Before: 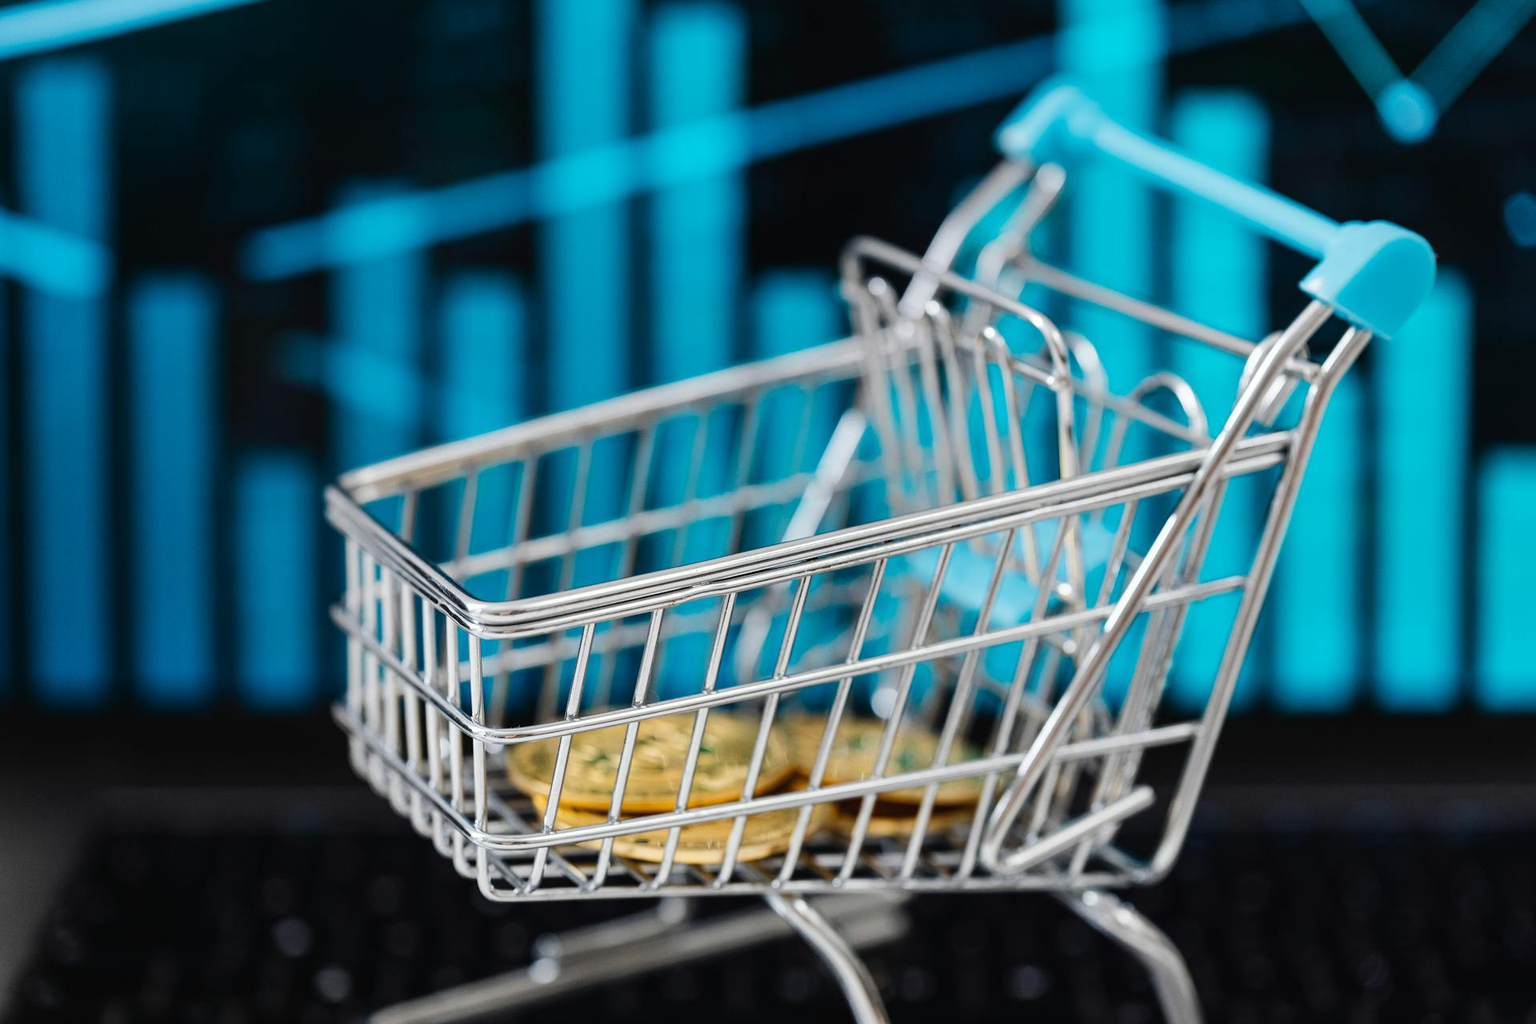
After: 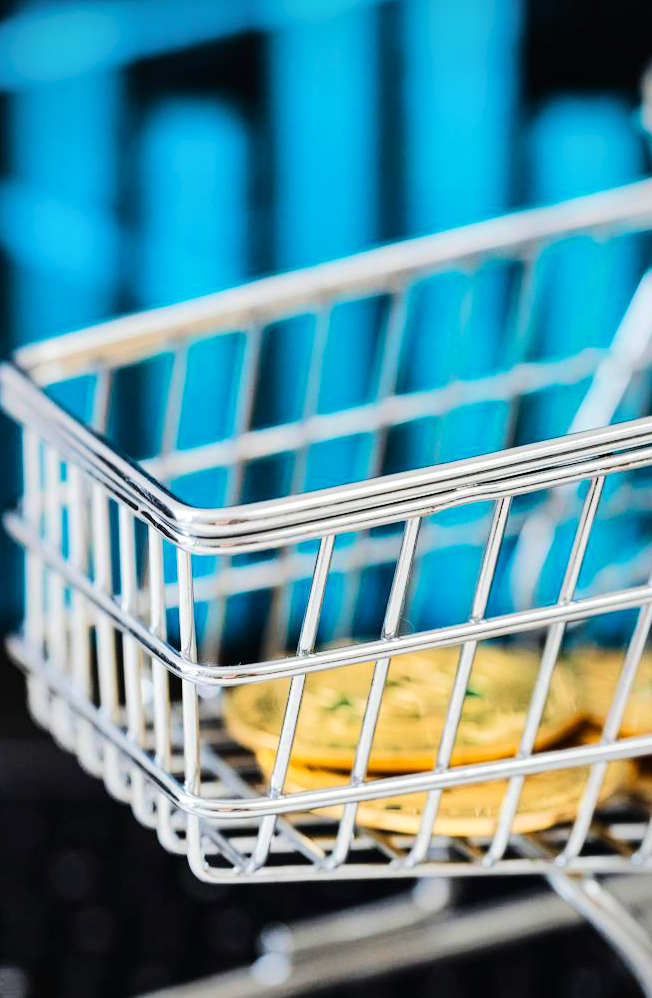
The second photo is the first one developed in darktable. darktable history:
vignetting: saturation -0.035, unbound false
tone equalizer: -7 EV 0.143 EV, -6 EV 0.567 EV, -5 EV 1.12 EV, -4 EV 1.34 EV, -3 EV 1.13 EV, -2 EV 0.6 EV, -1 EV 0.156 EV, edges refinement/feathering 500, mask exposure compensation -1.57 EV, preserve details no
crop and rotate: left 21.312%, top 19.066%, right 44.703%, bottom 2.963%
exposure: exposure -0.072 EV, compensate exposure bias true, compensate highlight preservation false
shadows and highlights: soften with gaussian
local contrast: mode bilateral grid, contrast 20, coarseness 50, detail 119%, midtone range 0.2
velvia: on, module defaults
